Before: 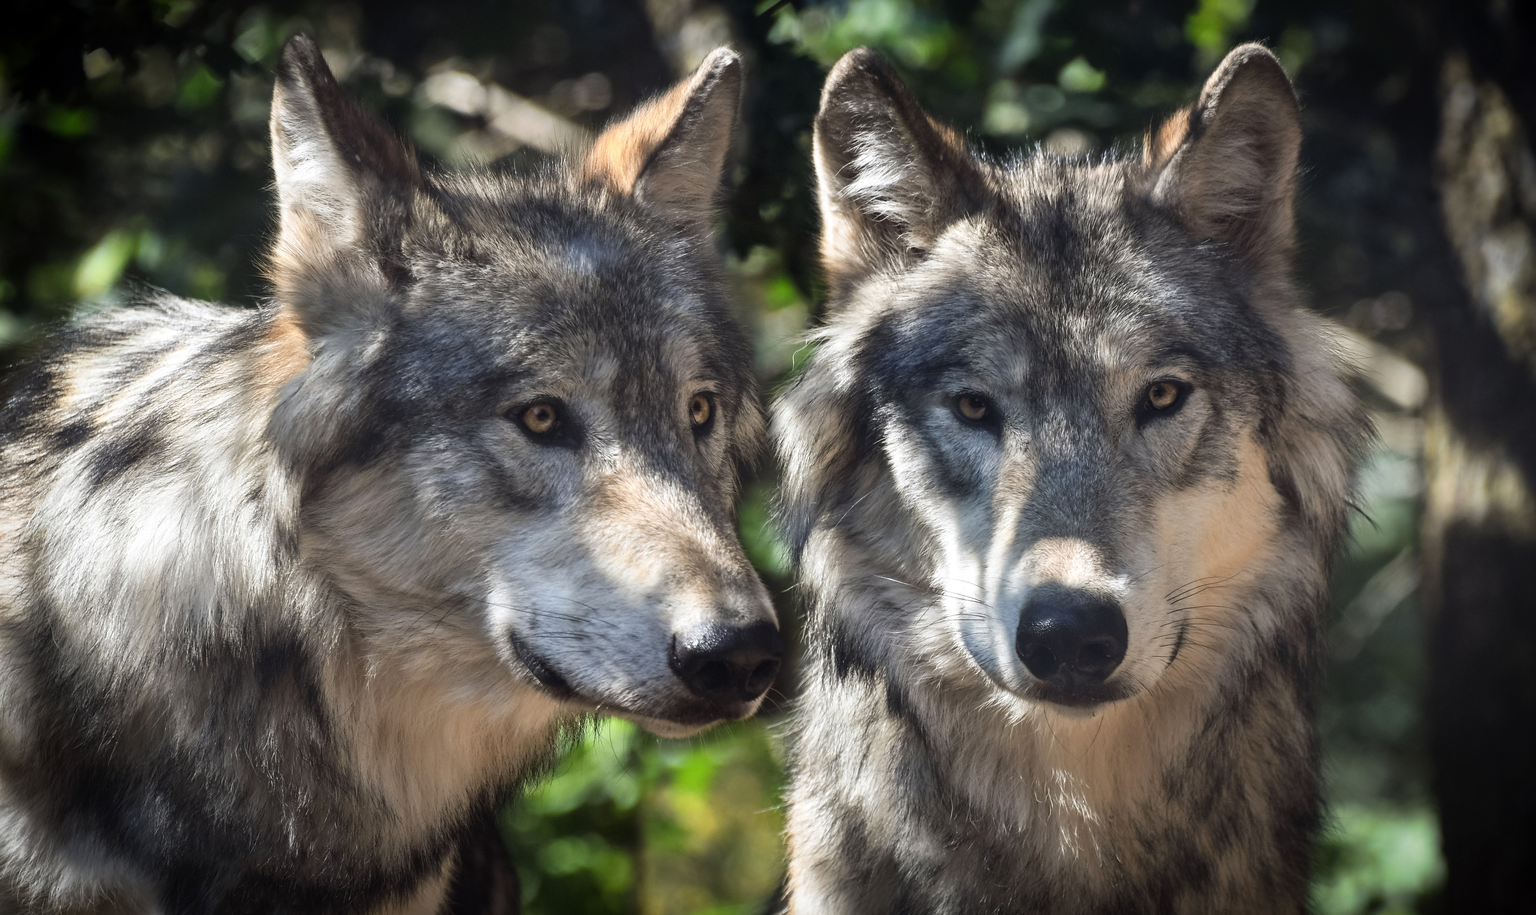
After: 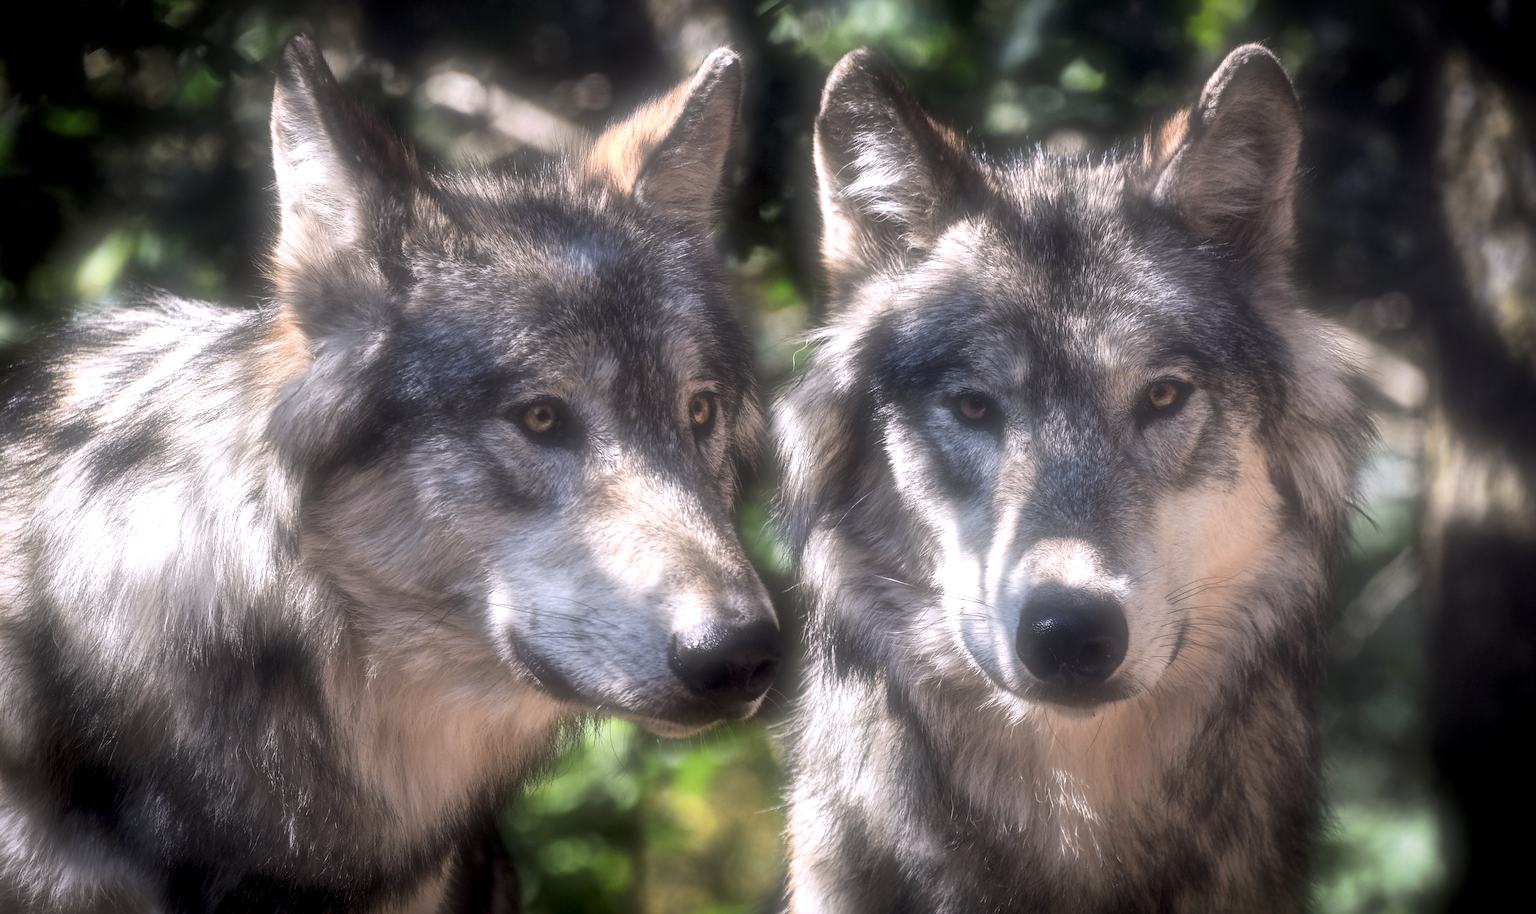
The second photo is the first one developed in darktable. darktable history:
local contrast: highlights 123%, shadows 126%, detail 140%, midtone range 0.254
soften: size 60.24%, saturation 65.46%, brightness 0.506 EV, mix 25.7%
white balance: red 1.05, blue 1.072
